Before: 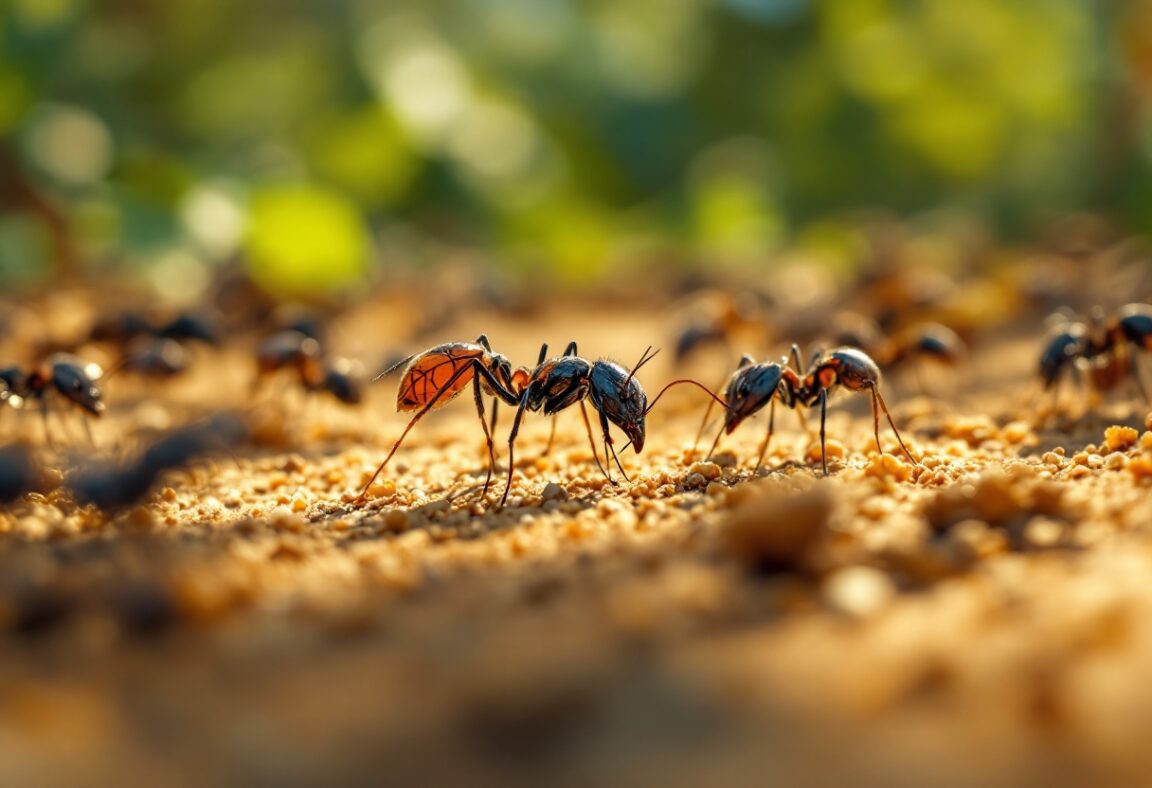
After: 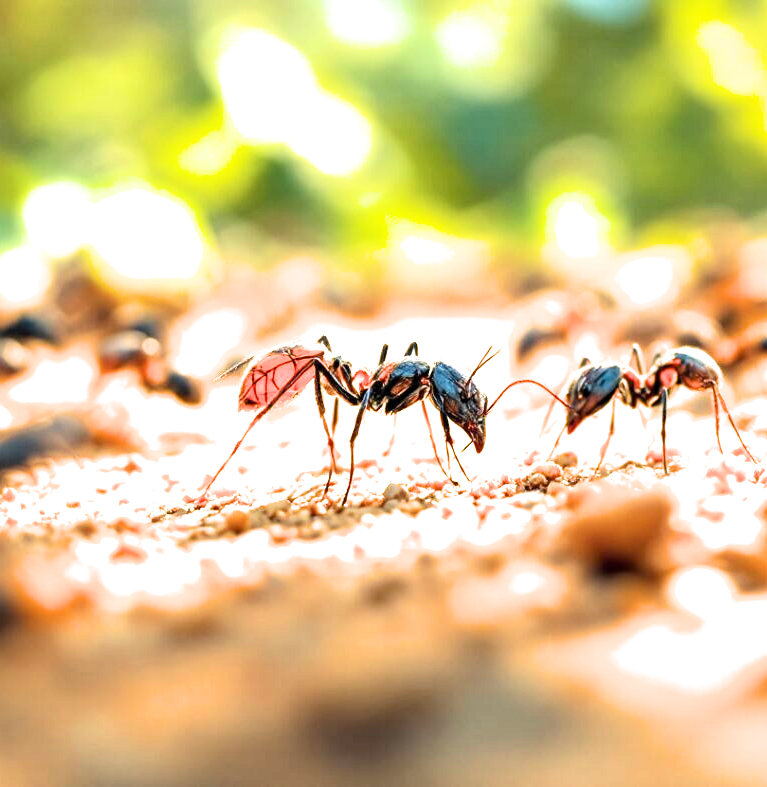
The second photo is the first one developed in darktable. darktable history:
exposure: exposure 2 EV, compensate highlight preservation false
filmic rgb: middle gray luminance 21.69%, black relative exposure -14.03 EV, white relative exposure 2.96 EV, target black luminance 0%, hardness 8.73, latitude 60.09%, contrast 1.205, highlights saturation mix 5.7%, shadows ↔ highlights balance 41.43%, color science v6 (2022)
crop and rotate: left 13.854%, right 19.557%
